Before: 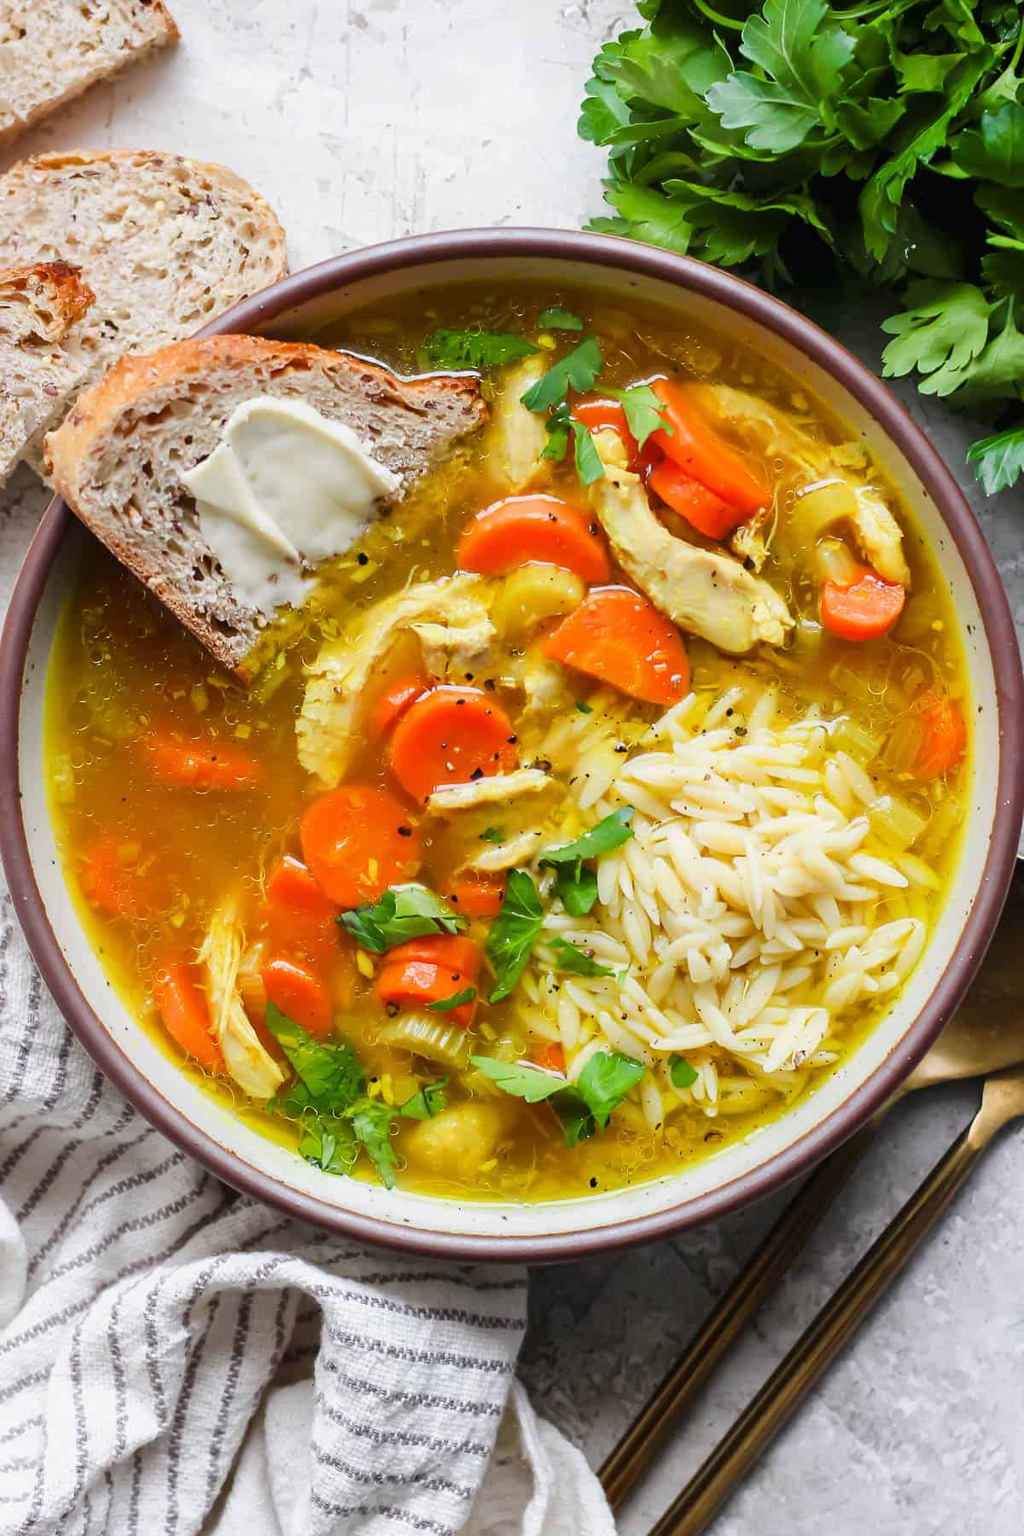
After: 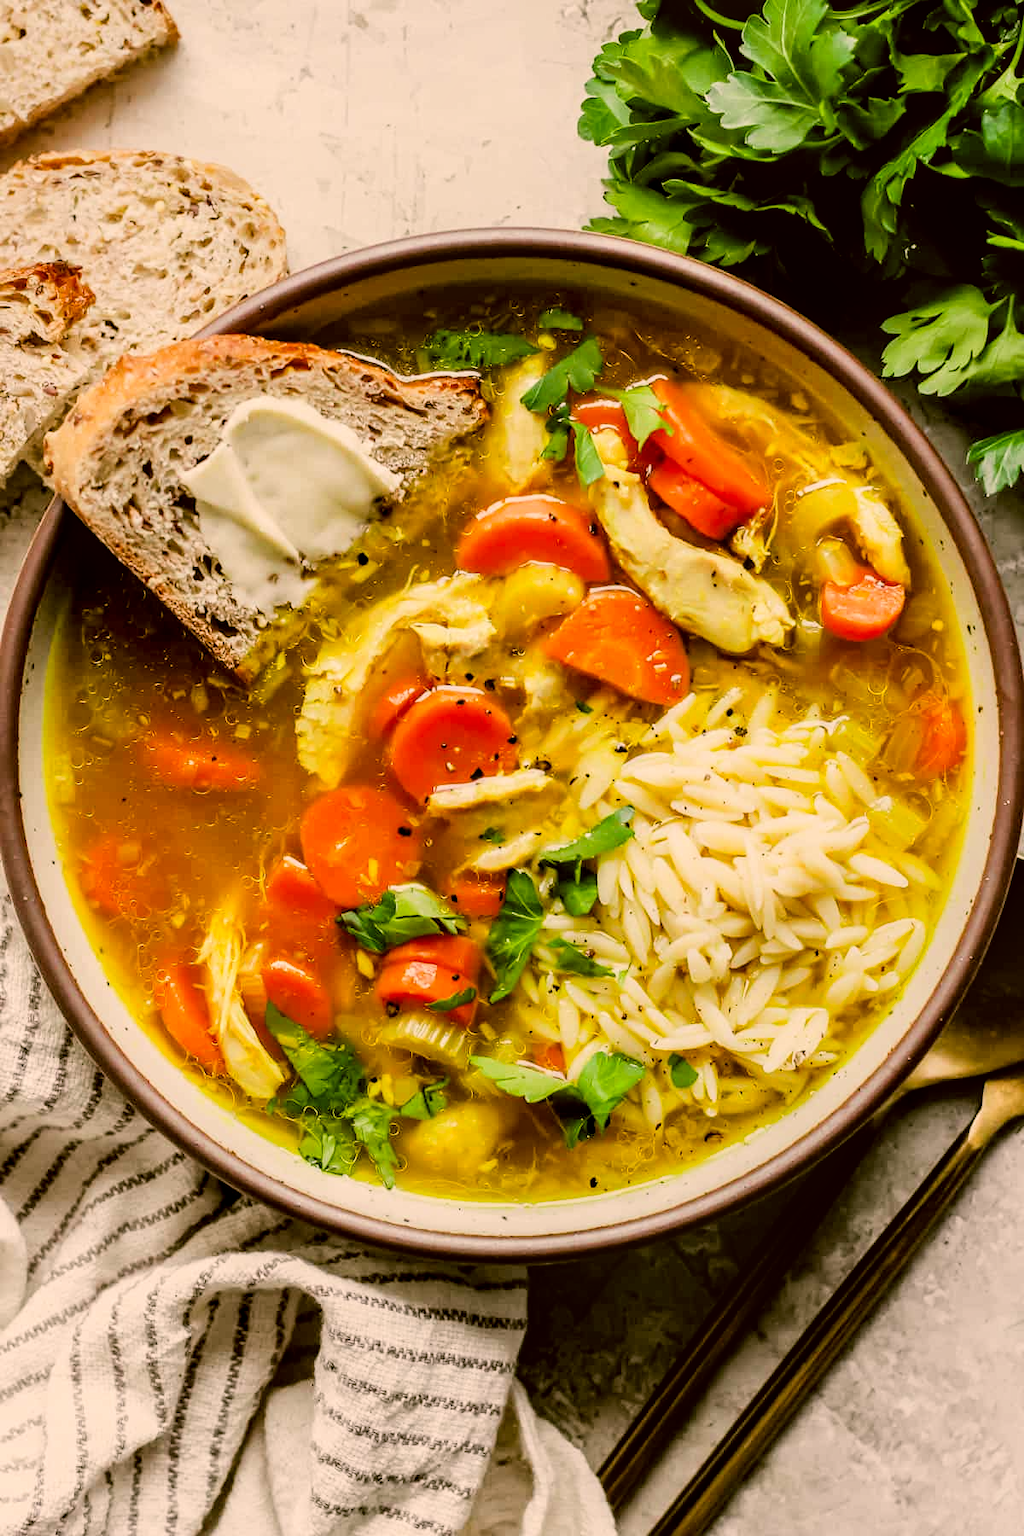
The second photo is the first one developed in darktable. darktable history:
local contrast: detail 130%
color correction: highlights a* 8.72, highlights b* 15.22, shadows a* -0.553, shadows b* 27.06
filmic rgb: black relative exposure -5.12 EV, white relative exposure 3.52 EV, hardness 3.18, contrast 1.299, highlights saturation mix -49.19%
